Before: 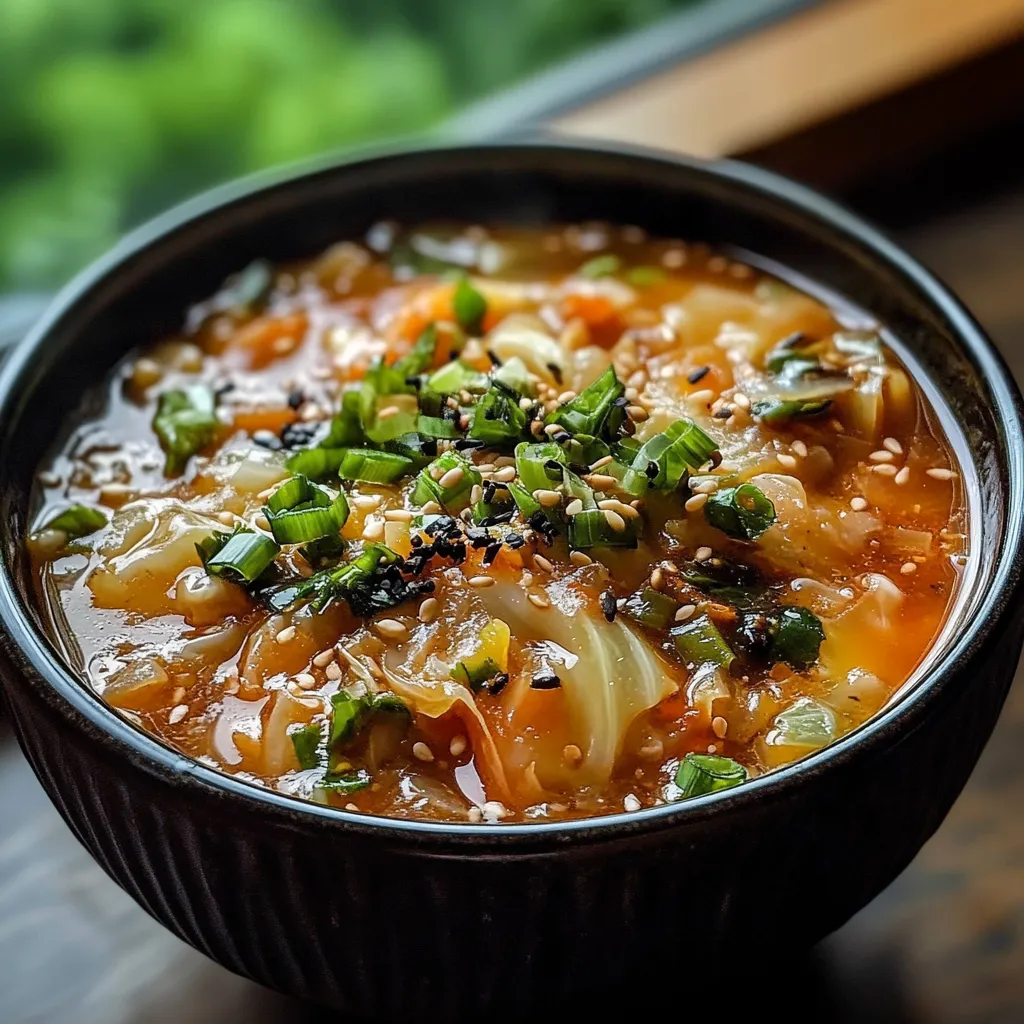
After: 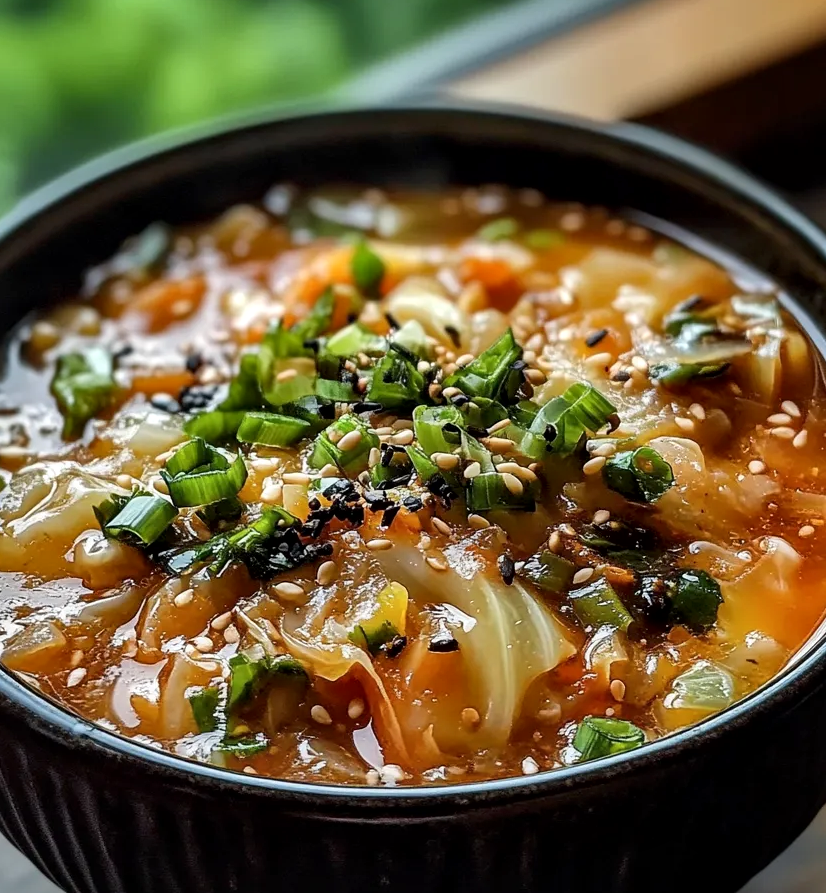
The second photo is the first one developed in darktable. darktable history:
exposure: exposure -0.004 EV, compensate highlight preservation false
crop: left 9.971%, top 3.644%, right 9.279%, bottom 9.094%
local contrast: mode bilateral grid, contrast 20, coarseness 51, detail 138%, midtone range 0.2
